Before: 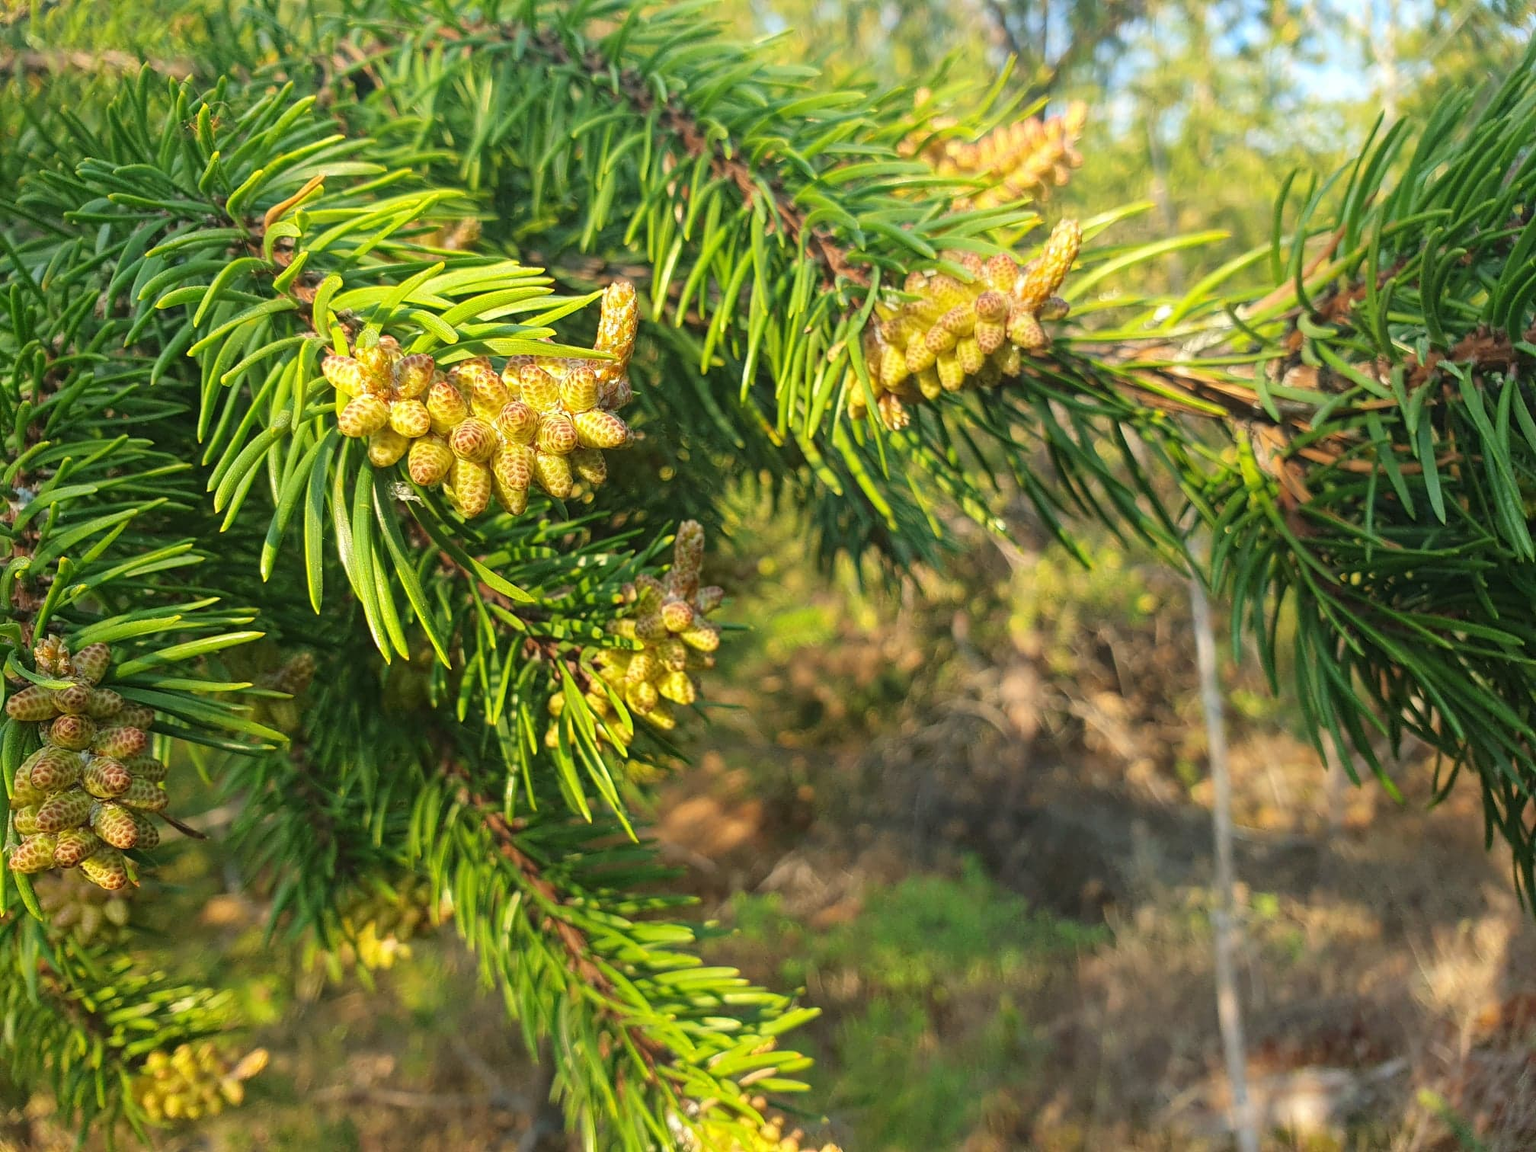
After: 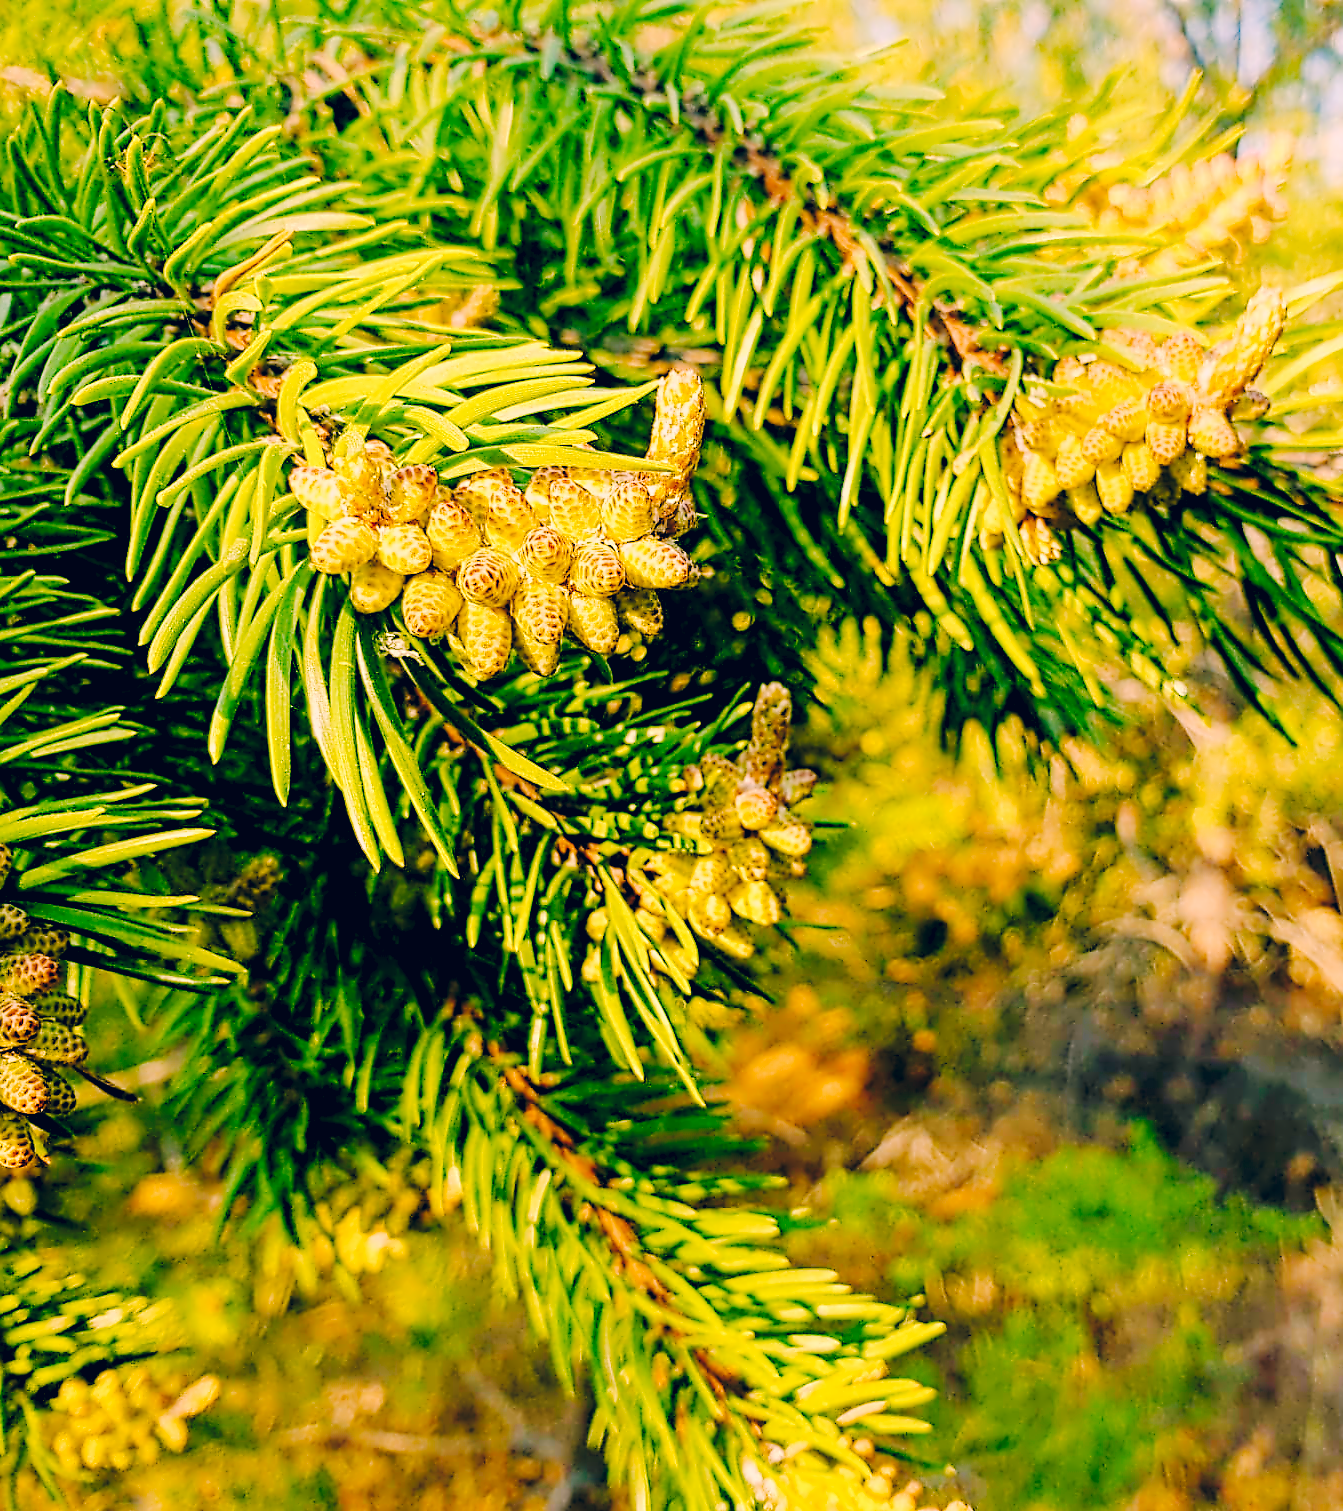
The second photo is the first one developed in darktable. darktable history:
tone curve: curves: ch0 [(0, 0) (0.003, 0.003) (0.011, 0.009) (0.025, 0.018) (0.044, 0.027) (0.069, 0.034) (0.1, 0.043) (0.136, 0.056) (0.177, 0.084) (0.224, 0.138) (0.277, 0.203) (0.335, 0.329) (0.399, 0.451) (0.468, 0.572) (0.543, 0.671) (0.623, 0.754) (0.709, 0.821) (0.801, 0.88) (0.898, 0.938) (1, 1)], preserve colors none
color balance rgb: shadows lift › chroma 1%, shadows lift › hue 240.84°, highlights gain › chroma 2%, highlights gain › hue 73.2°, global offset › luminance -0.5%, perceptual saturation grading › global saturation 20%, perceptual saturation grading › highlights -25%, perceptual saturation grading › shadows 50%, global vibrance 25.26%
crop and rotate: left 6.617%, right 26.717%
color correction: highlights a* 14.46, highlights b* 5.85, shadows a* -5.53, shadows b* -15.24, saturation 0.85
rgb levels: preserve colors sum RGB, levels [[0.038, 0.433, 0.934], [0, 0.5, 1], [0, 0.5, 1]]
contrast equalizer: y [[0.5, 0.5, 0.5, 0.515, 0.749, 0.84], [0.5 ×6], [0.5 ×6], [0, 0, 0, 0.001, 0.067, 0.262], [0 ×6]]
